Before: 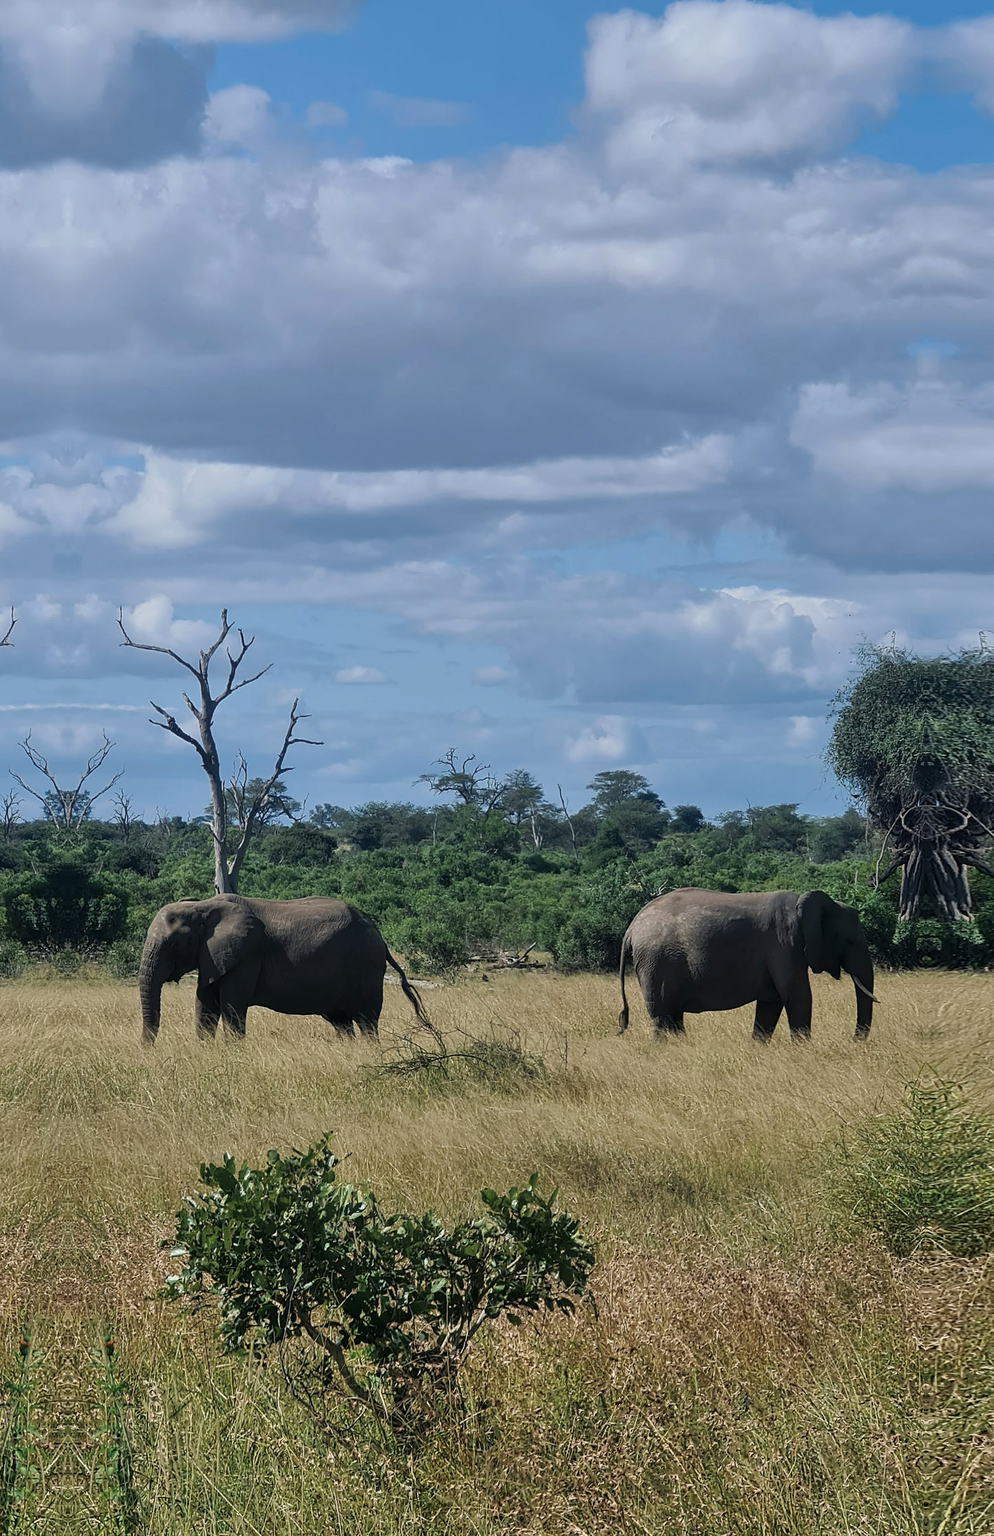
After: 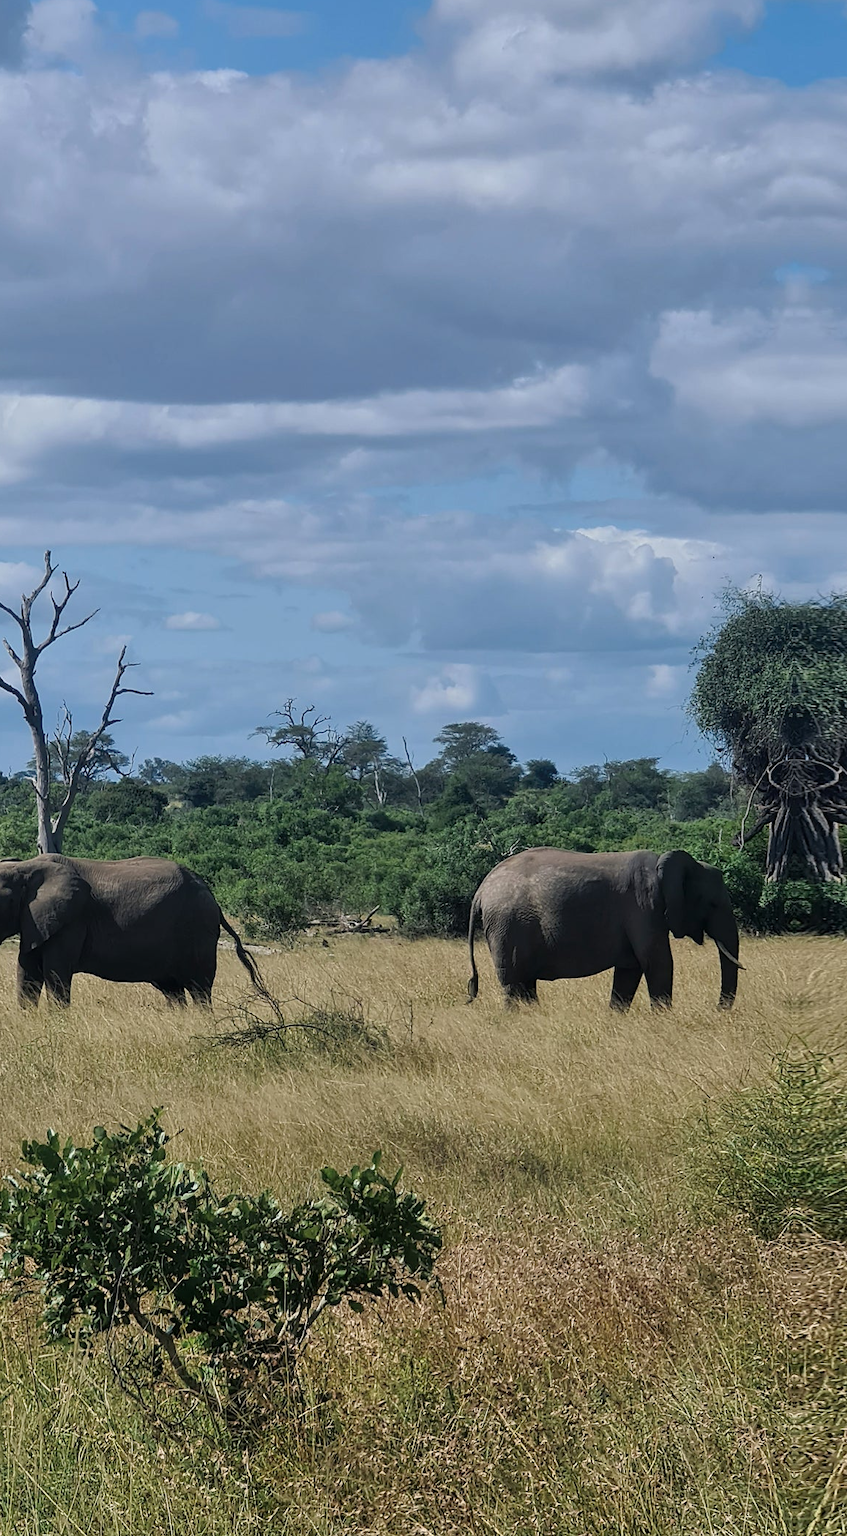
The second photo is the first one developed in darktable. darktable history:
crop and rotate: left 18.082%, top 5.987%, right 1.789%
